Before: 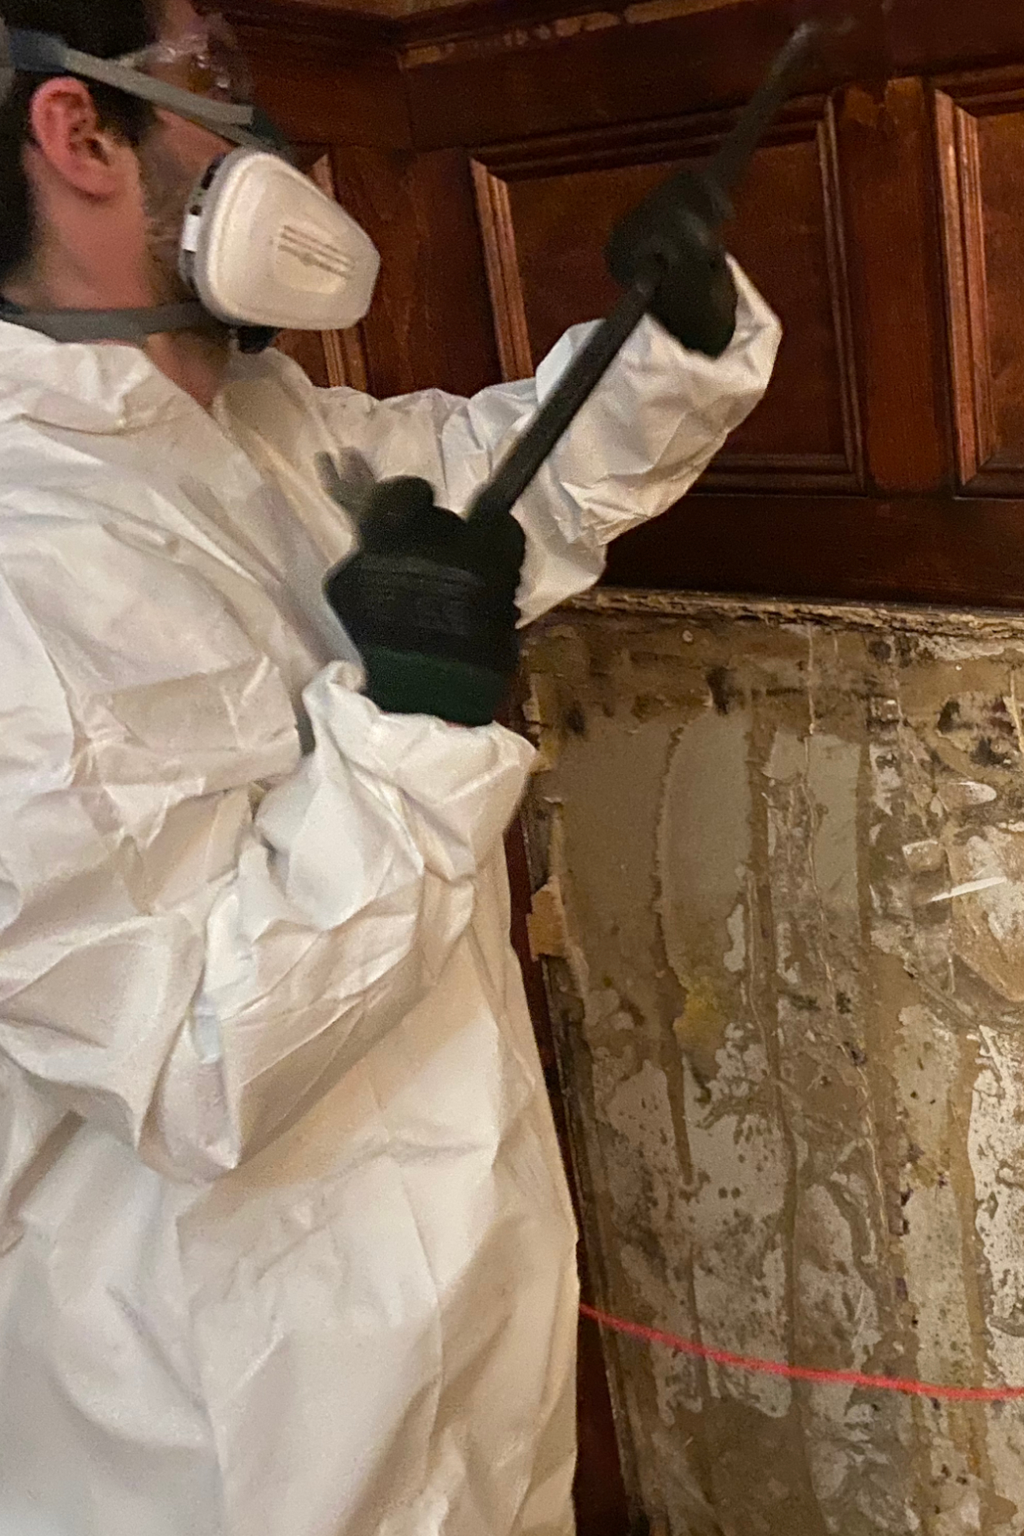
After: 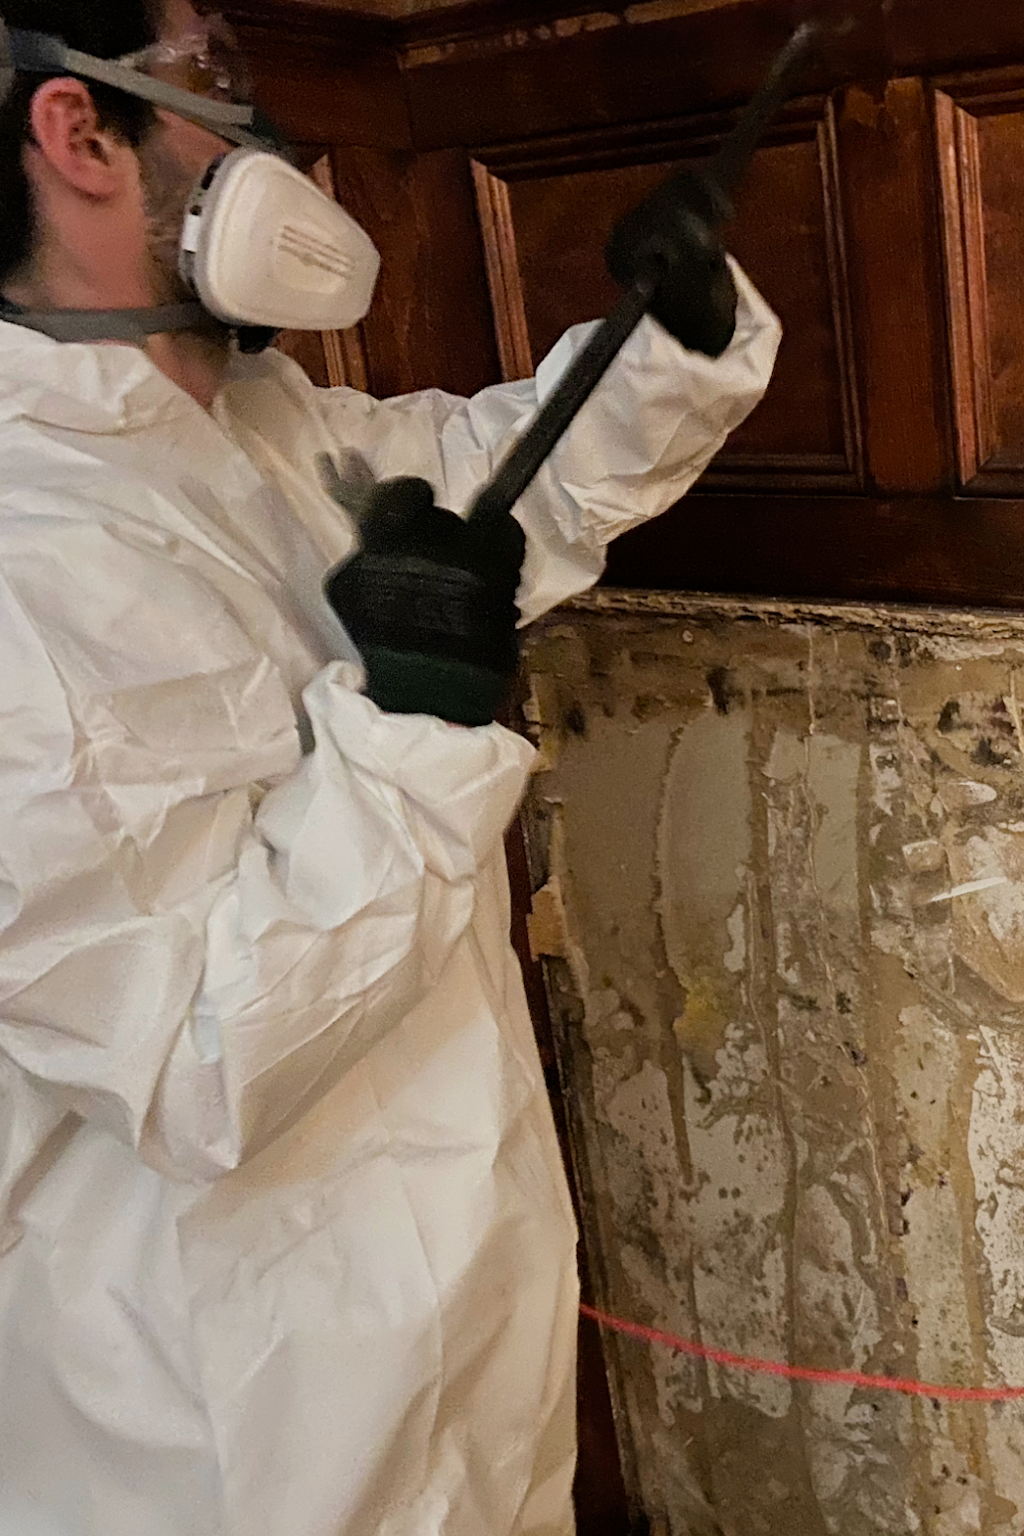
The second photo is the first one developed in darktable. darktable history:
filmic rgb: black relative exposure -8.02 EV, white relative exposure 3.89 EV, hardness 4.23
